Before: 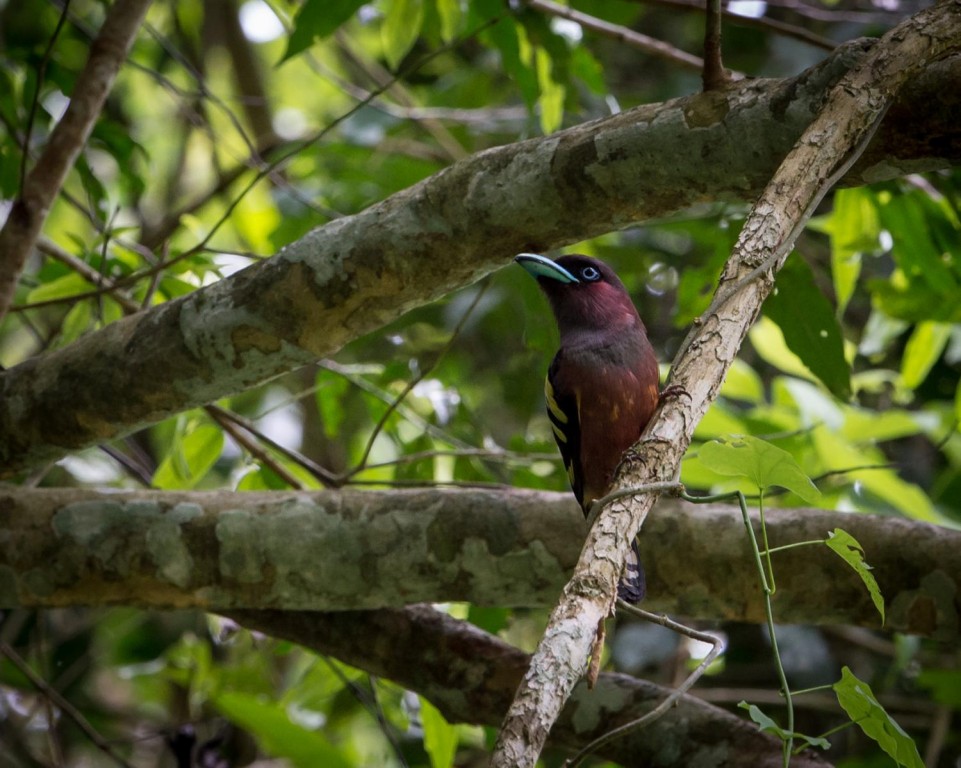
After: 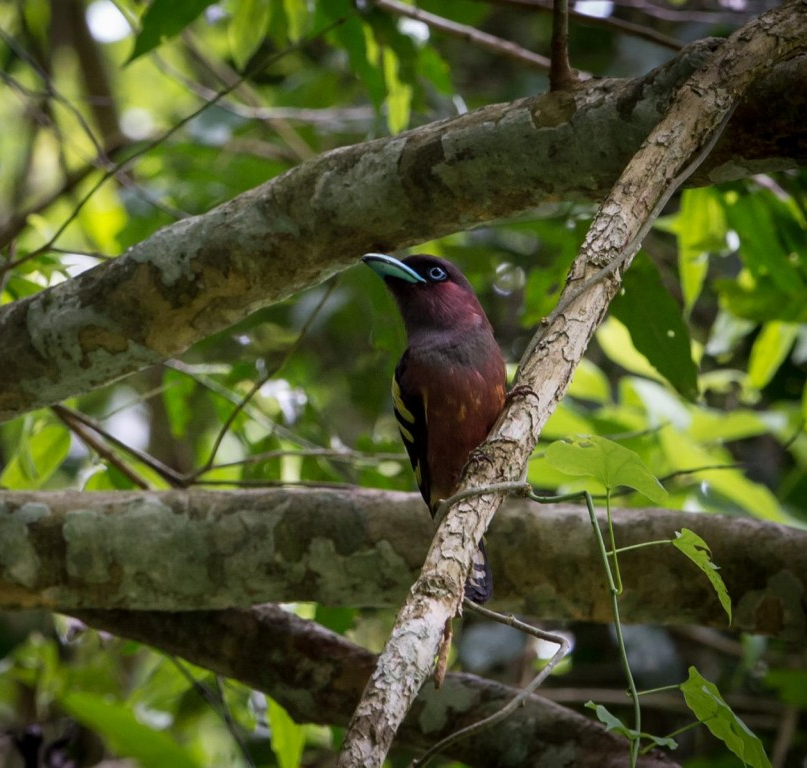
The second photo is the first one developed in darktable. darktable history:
crop: left 16.018%
